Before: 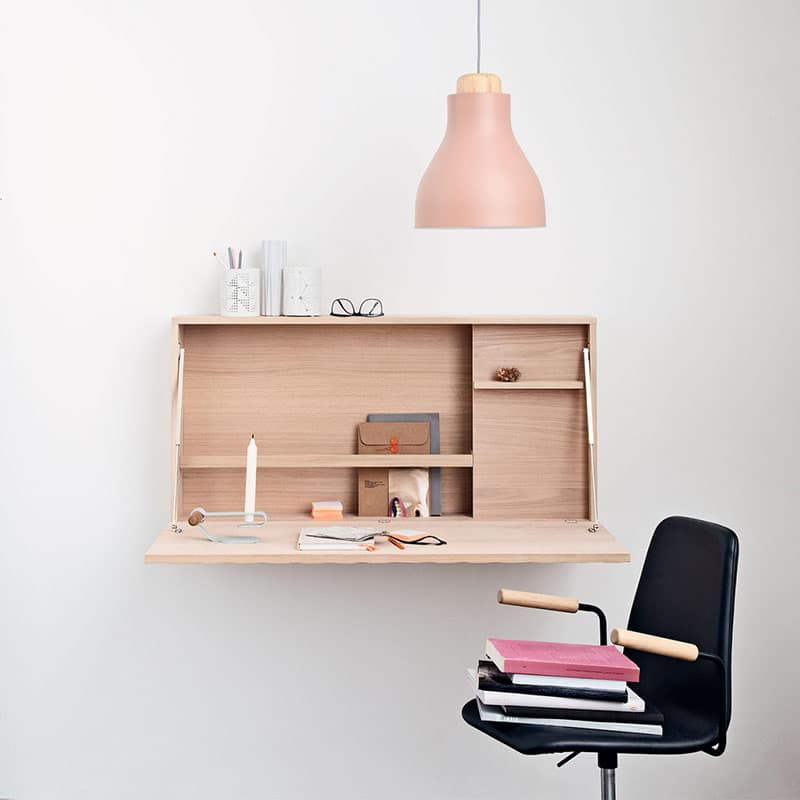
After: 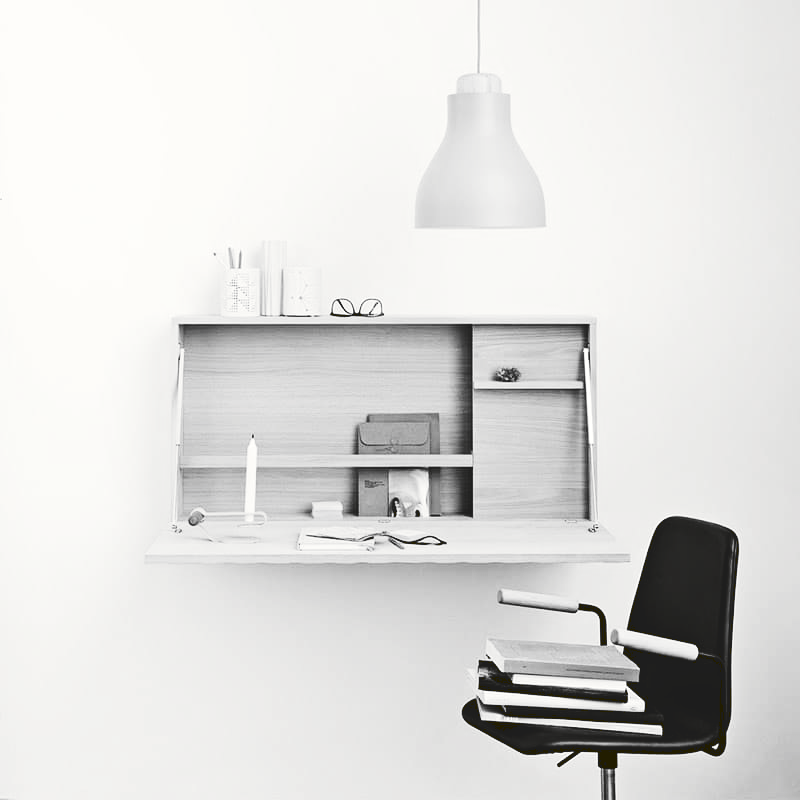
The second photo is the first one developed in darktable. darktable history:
tone curve: curves: ch0 [(0, 0) (0.003, 0.108) (0.011, 0.108) (0.025, 0.108) (0.044, 0.113) (0.069, 0.113) (0.1, 0.121) (0.136, 0.136) (0.177, 0.16) (0.224, 0.192) (0.277, 0.246) (0.335, 0.324) (0.399, 0.419) (0.468, 0.518) (0.543, 0.622) (0.623, 0.721) (0.709, 0.815) (0.801, 0.893) (0.898, 0.949) (1, 1)], preserve colors none
color look up table: target L [84.2, 87.41, 80.24, 80.97, 75.88, 49.64, 63.22, 64.23, 69.61, 40.18, 53.98, 48.04, 45.36, 30.01, 20.79, 2.742, 200.91, 88.12, 84.2, 67, 65.49, 64.74, 63.98, 56.58, 67, 53.5, 30.59, 22.16, 87.05, 84.2, 68.99, 63.98, 78.43, 72.58, 78.8, 58.12, 43.73, 31.74, 31.46, 27.53, 31.46, 100, 88.12, 89.53, 78.43, 84.56, 58.12, 46.7, 52.41], target a [0, -0.001, -0.001, -0.002, -0.001, 0.001, 0, 0.001, 0, 0.001 ×5, 0, -0.307, 0, -0.003, 0 ×5, 0.001, 0, 0.001, 0.001, 0, 0, 0, 0.001, 0, 0, 0, -0.001, 0.001 ×4, 0, 0.001, -0.286, -0.003, -0.002, 0, -0.001, 0.001, 0.001, 0], target b [0.002, 0.002, 0.003, 0.025, 0.003, -0.004, 0.002, -0.004, 0.003, -0.004, -0.005, -0.004, -0.004, -0.004, 0.006, 3.782, -0.001, 0.025, 0.002, 0.002, 0.002, -0.004, 0.002, -0.004, 0.002, -0.005, -0.004, -0.001, 0.001, 0.002, -0.004, 0.002, 0.002, 0.002, 0.003, -0.004 ×4, -0.001, -0.004, 3.598, 0.025, 0.025, 0.002, 0.002, -0.004, -0.004, 0.002], num patches 49
